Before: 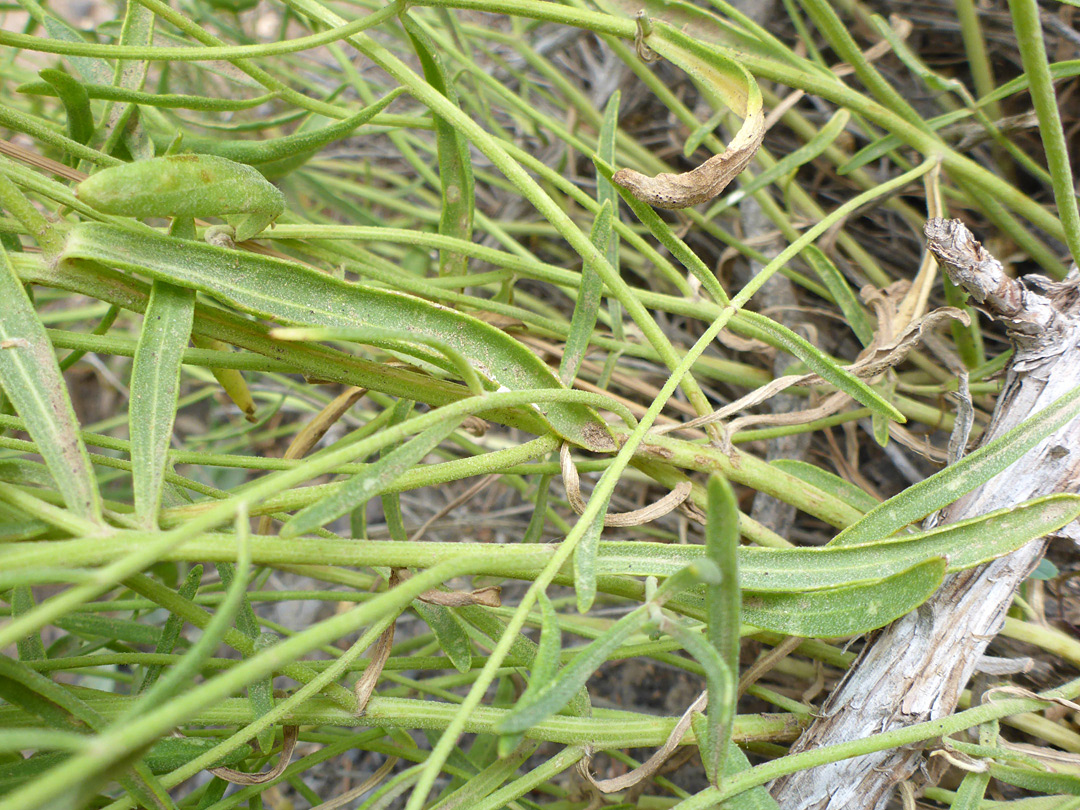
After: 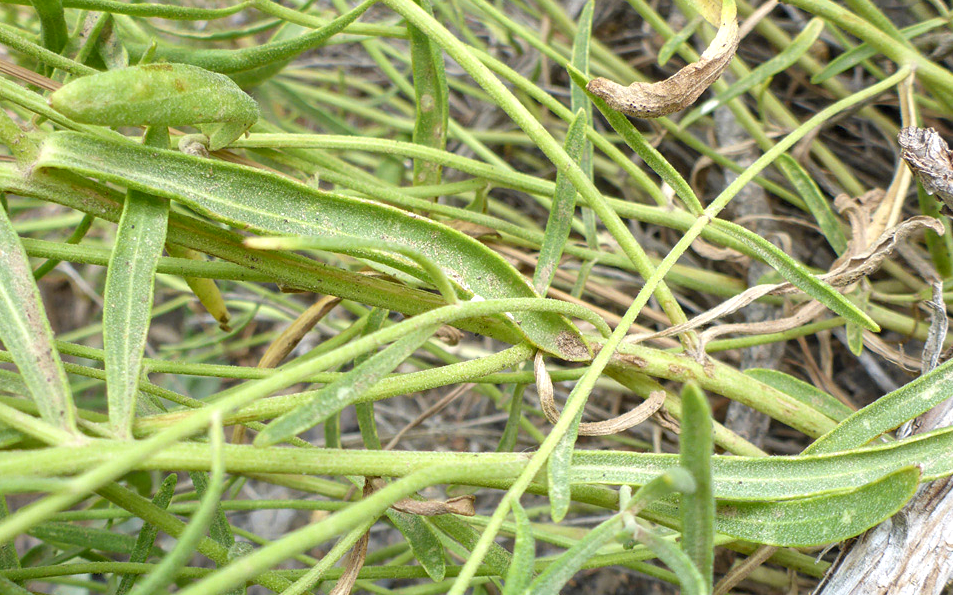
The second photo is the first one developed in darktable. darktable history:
local contrast: on, module defaults
crop and rotate: left 2.449%, top 11.276%, right 9.309%, bottom 15.178%
exposure: exposure 0.13 EV, compensate exposure bias true, compensate highlight preservation false
